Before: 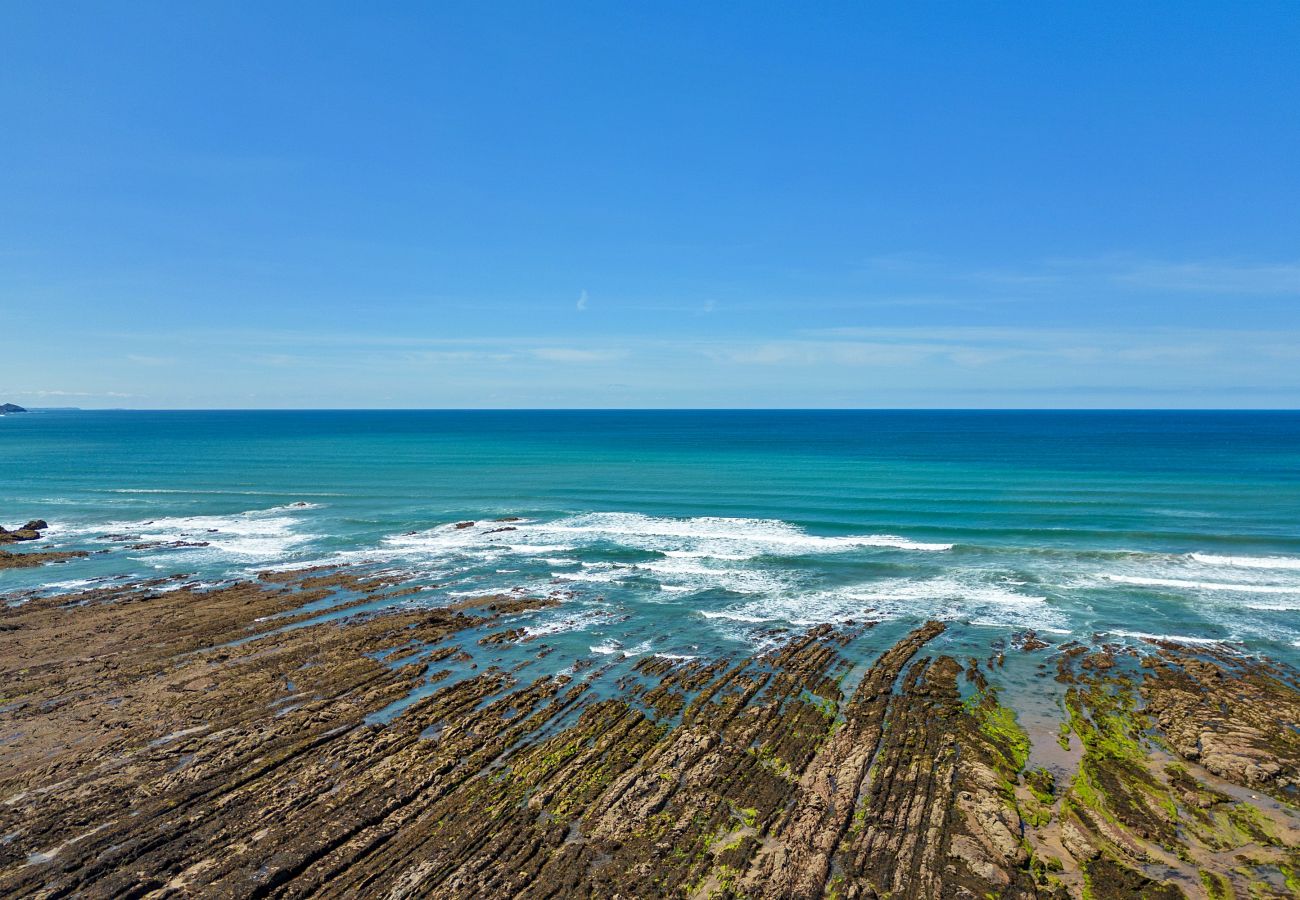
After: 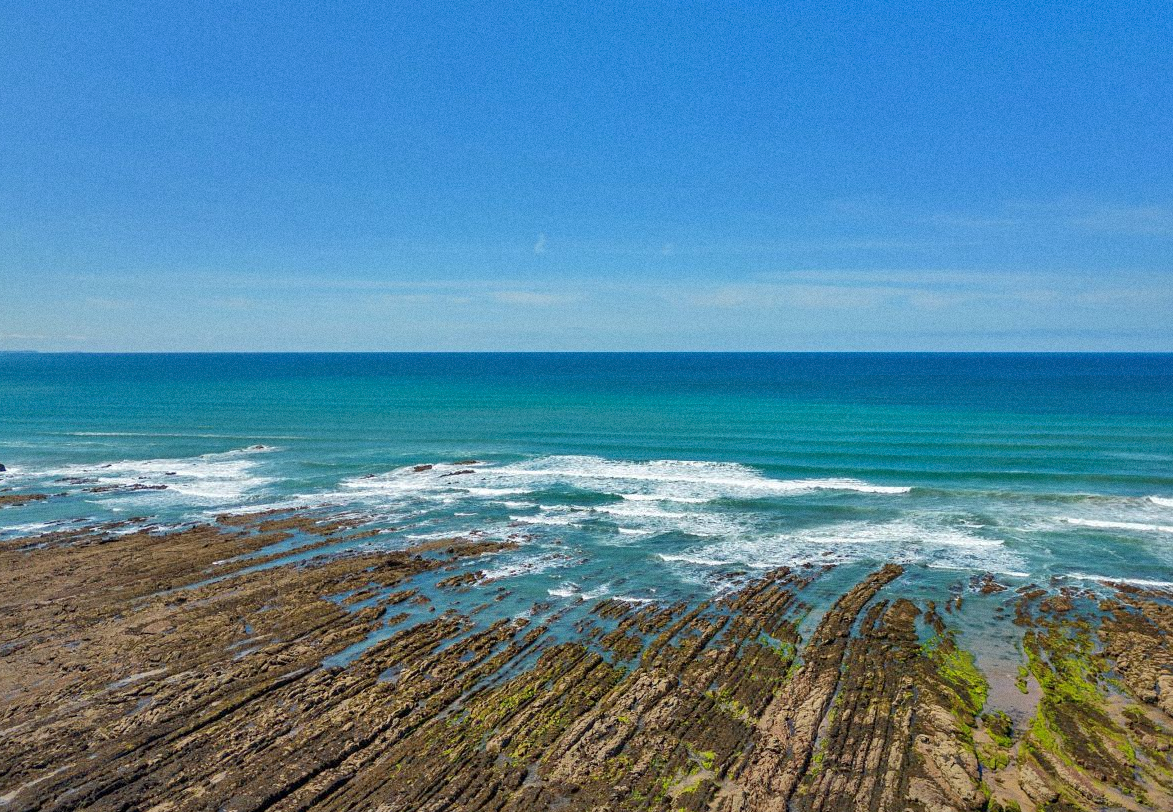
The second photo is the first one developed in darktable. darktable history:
grain: coarseness 0.47 ISO
crop: left 3.305%, top 6.436%, right 6.389%, bottom 3.258%
shadows and highlights: highlights -60
